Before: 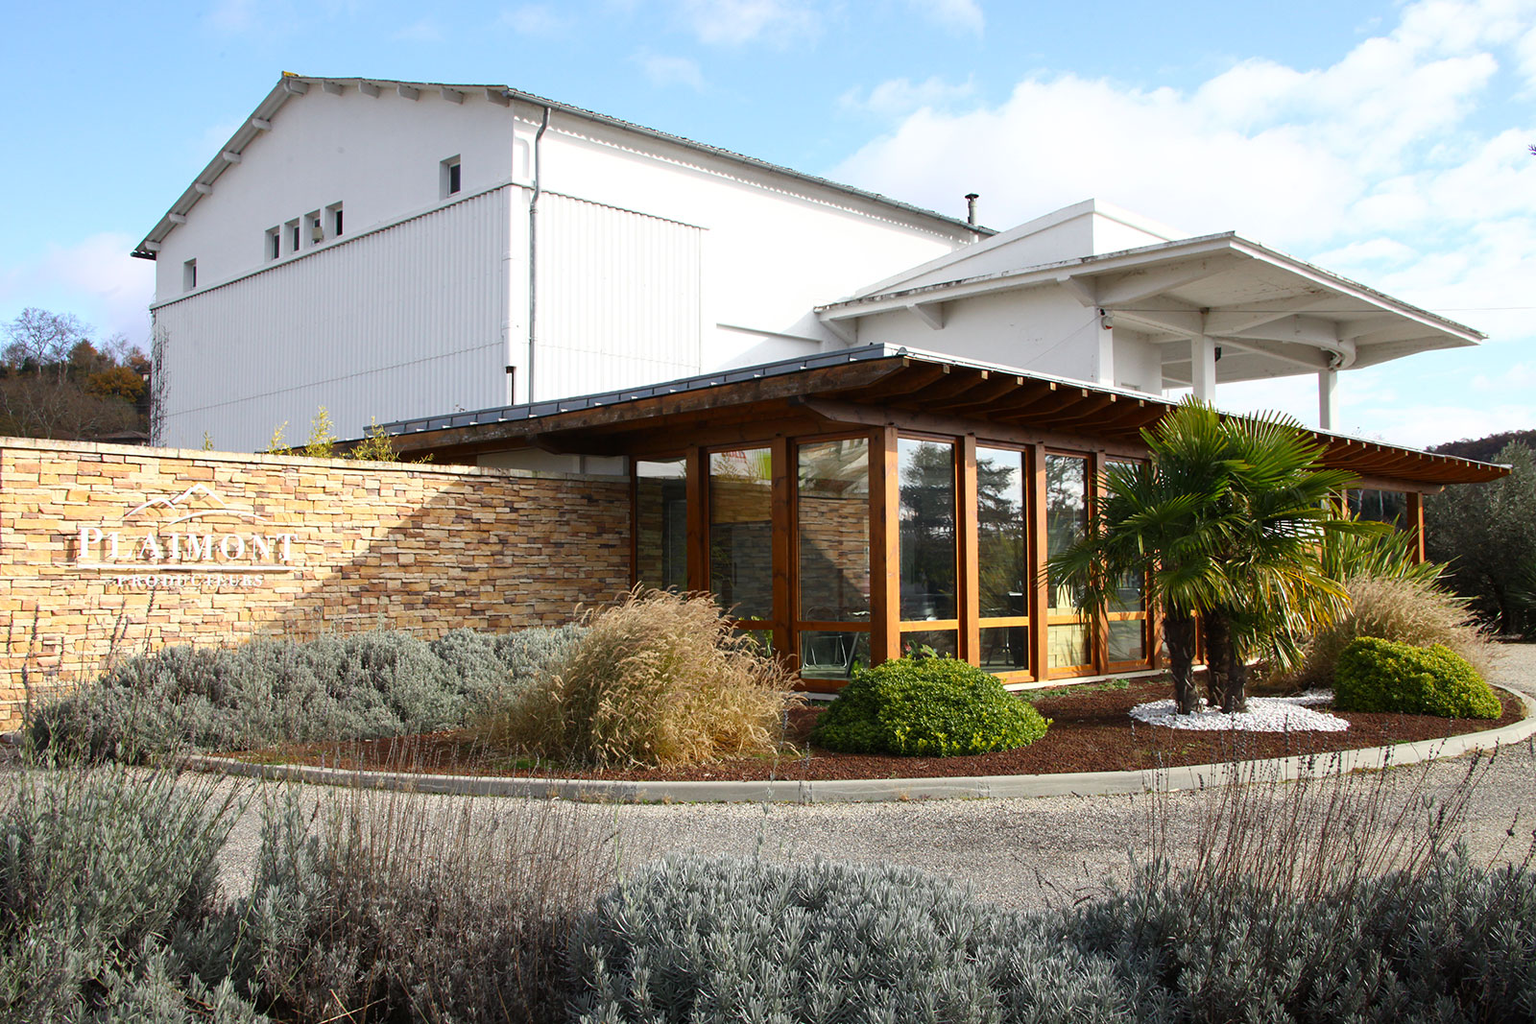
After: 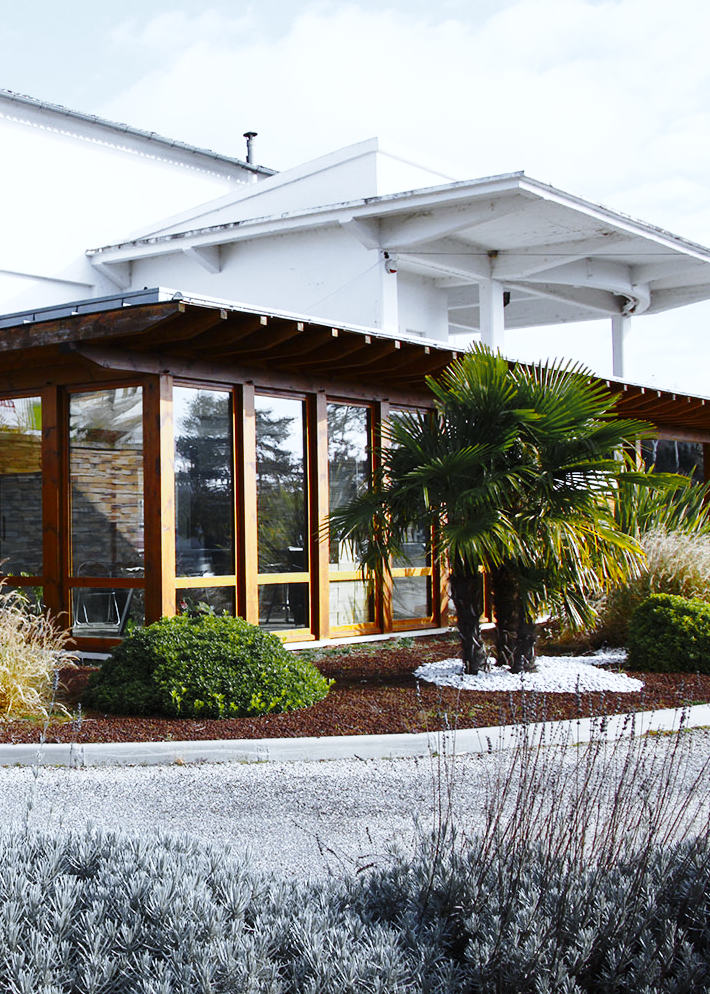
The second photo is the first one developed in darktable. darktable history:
crop: left 47.628%, top 6.643%, right 7.874%
color zones: curves: ch0 [(0.035, 0.242) (0.25, 0.5) (0.384, 0.214) (0.488, 0.255) (0.75, 0.5)]; ch1 [(0.063, 0.379) (0.25, 0.5) (0.354, 0.201) (0.489, 0.085) (0.729, 0.271)]; ch2 [(0.25, 0.5) (0.38, 0.517) (0.442, 0.51) (0.735, 0.456)]
exposure: compensate exposure bias true, compensate highlight preservation false
white balance: red 0.871, blue 1.249
base curve: curves: ch0 [(0, 0) (0.028, 0.03) (0.121, 0.232) (0.46, 0.748) (0.859, 0.968) (1, 1)], preserve colors none
color balance rgb: perceptual saturation grading › global saturation 10%
